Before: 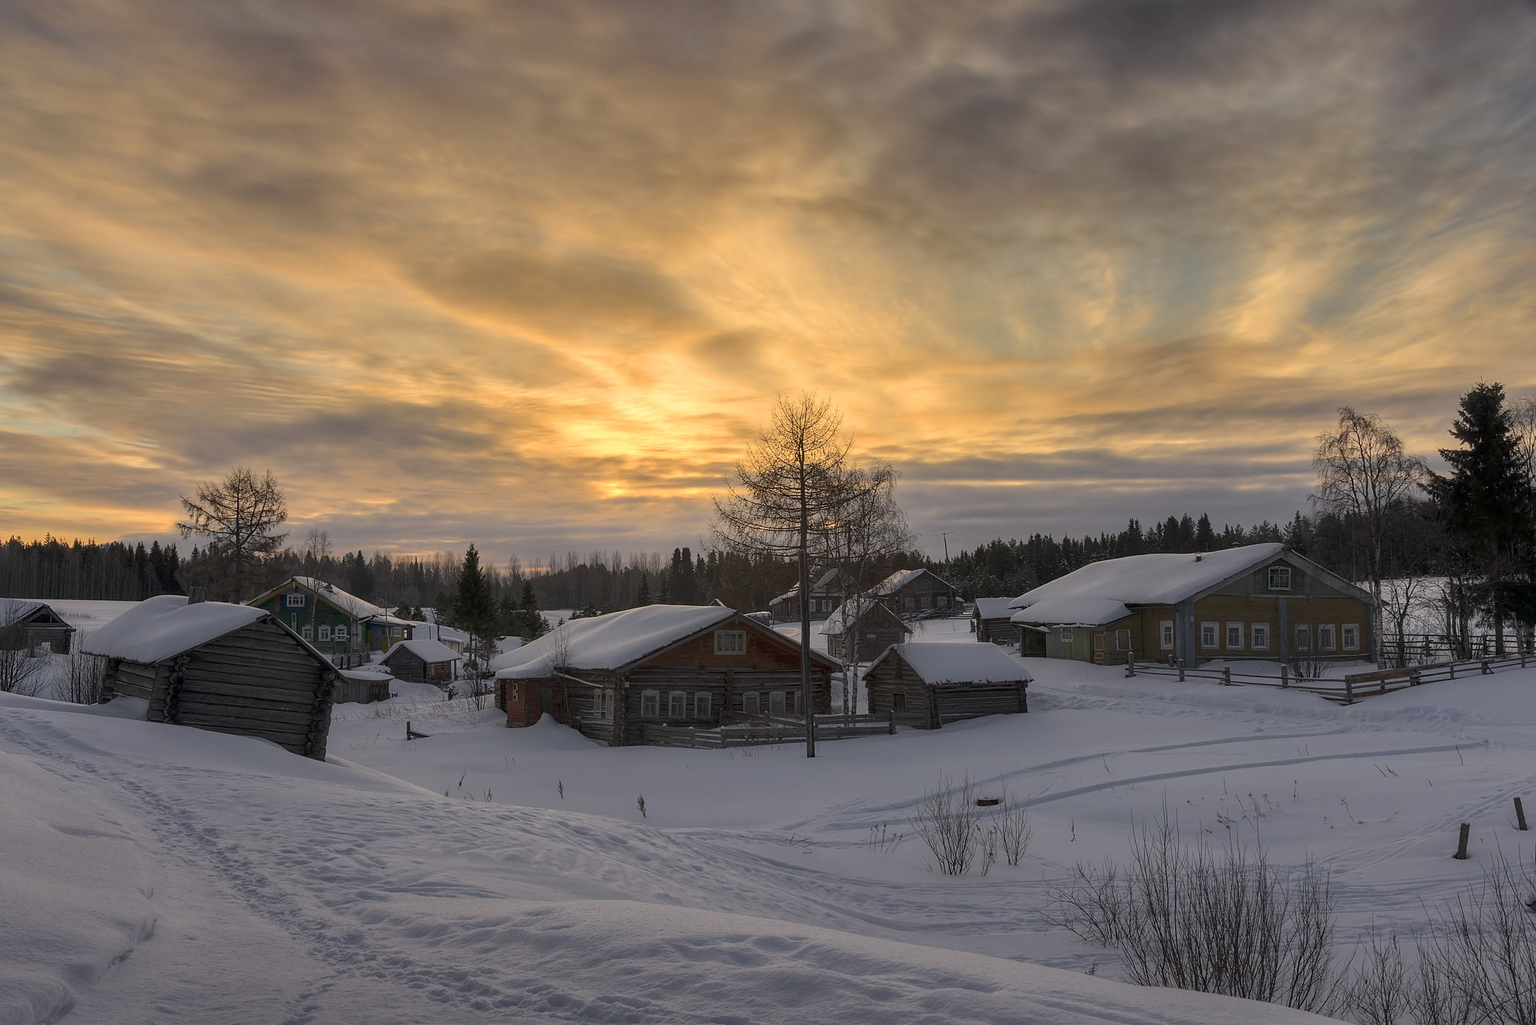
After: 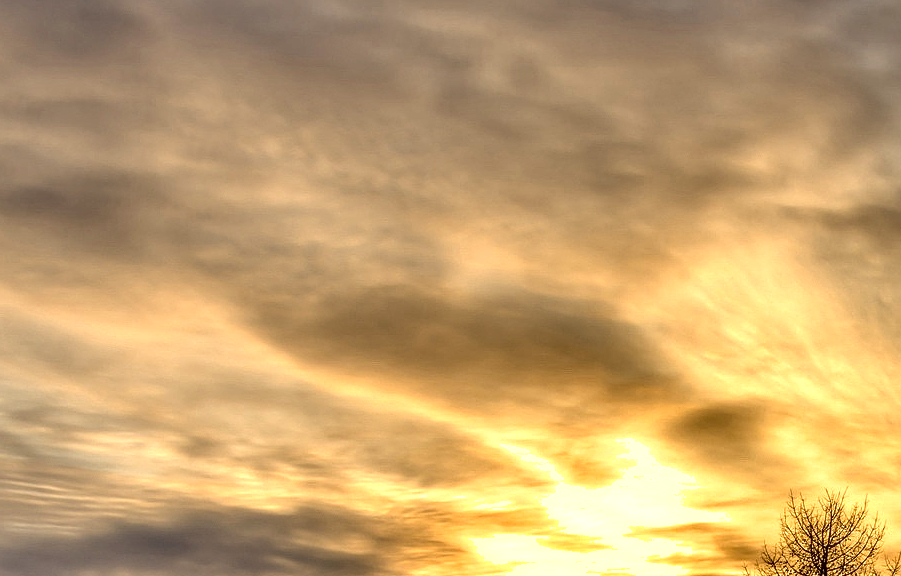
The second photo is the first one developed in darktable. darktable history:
shadows and highlights: low approximation 0.01, soften with gaussian
crop: left 15.499%, top 5.435%, right 44.395%, bottom 56.137%
local contrast: highlights 60%, shadows 59%, detail 160%
exposure: black level correction 0, exposure 0.5 EV, compensate highlight preservation false
